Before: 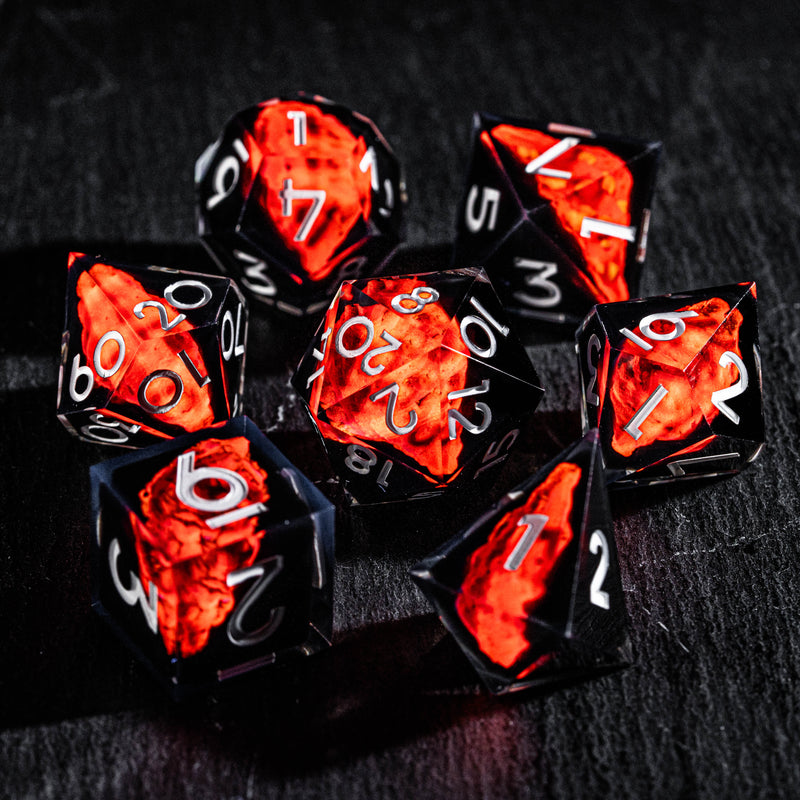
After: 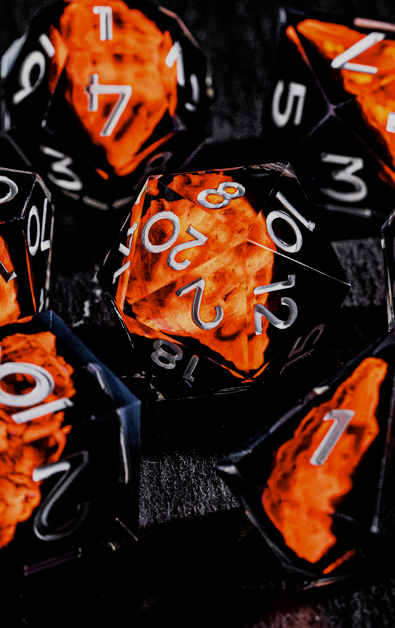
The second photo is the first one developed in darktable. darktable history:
crop and rotate: angle 0.02°, left 24.353%, top 13.219%, right 26.156%, bottom 8.224%
filmic rgb: black relative exposure -7.65 EV, white relative exposure 4.56 EV, hardness 3.61, contrast 1.05
color contrast: green-magenta contrast 0.85, blue-yellow contrast 1.25, unbound 0
